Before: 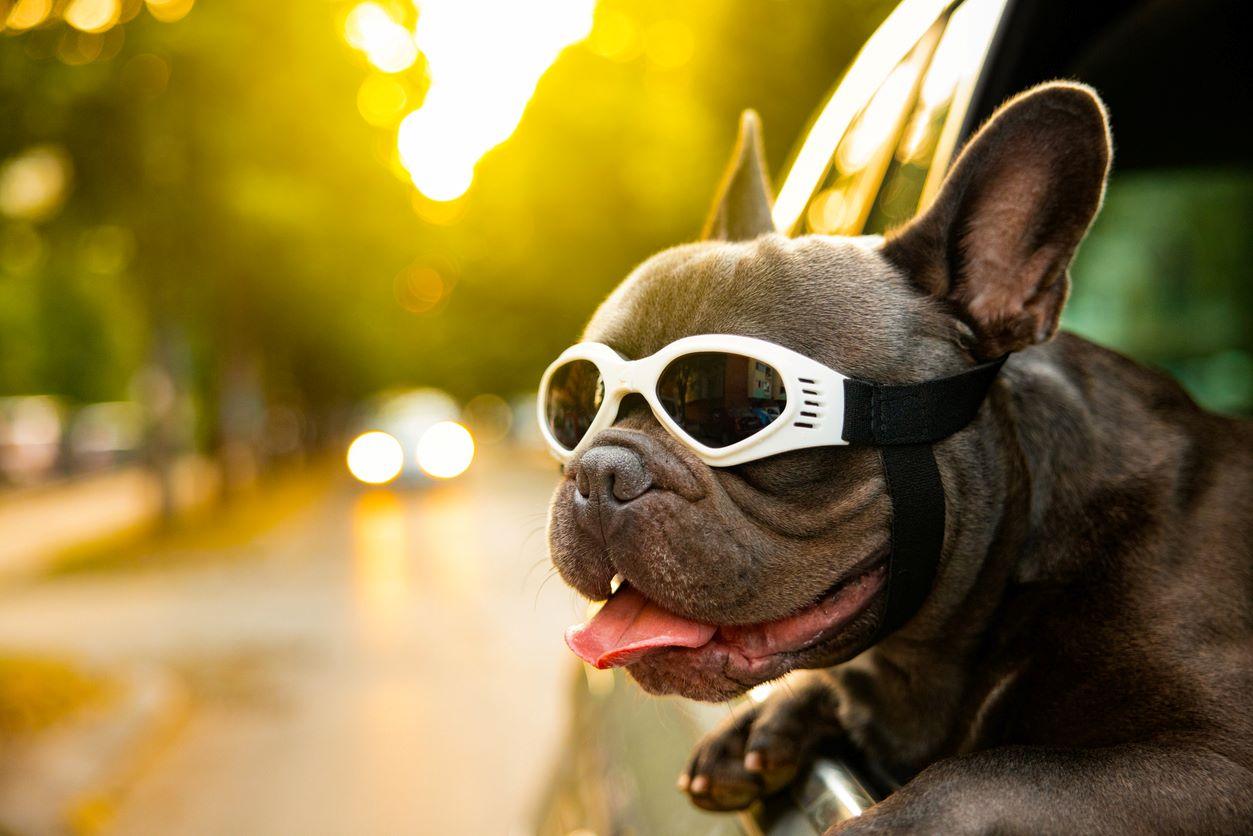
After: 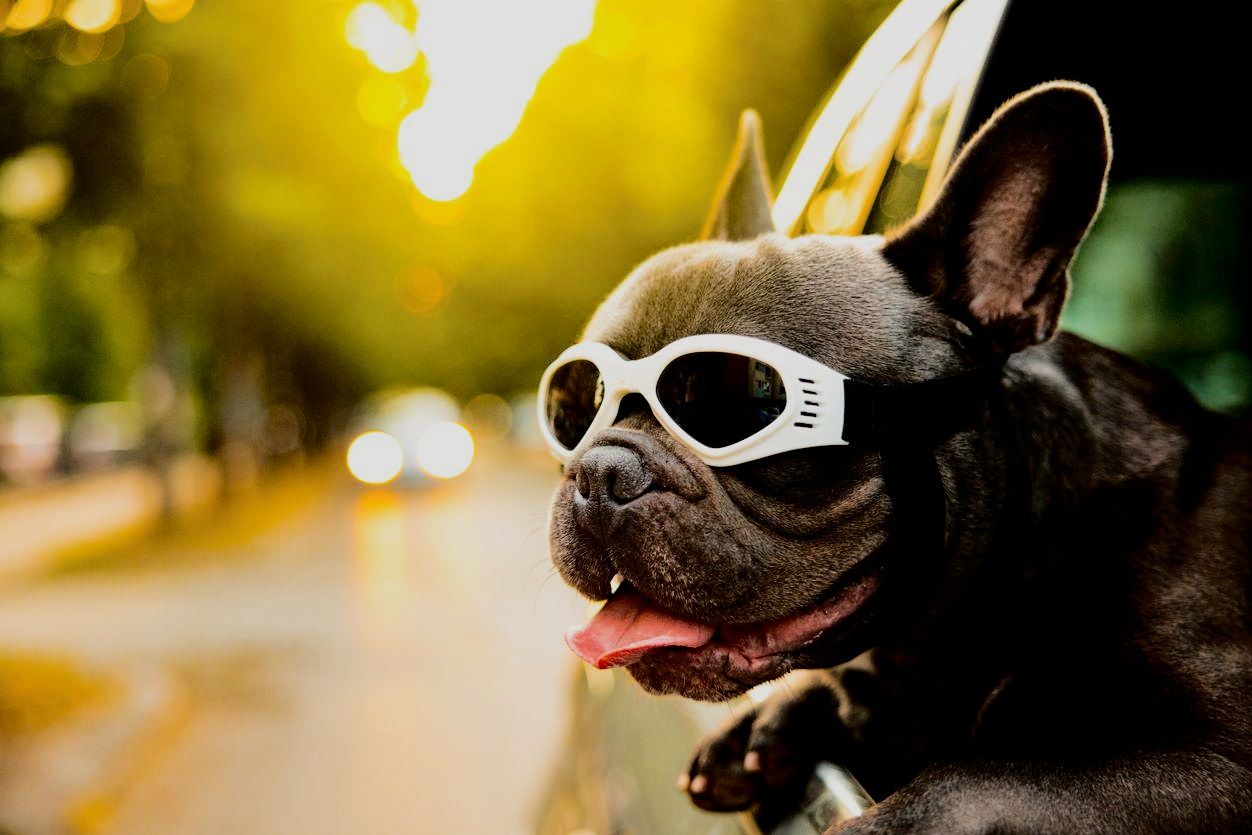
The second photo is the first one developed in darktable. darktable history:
fill light: exposure -2 EV, width 8.6
filmic rgb: black relative exposure -5 EV, hardness 2.88, contrast 1.2, highlights saturation mix -30%
